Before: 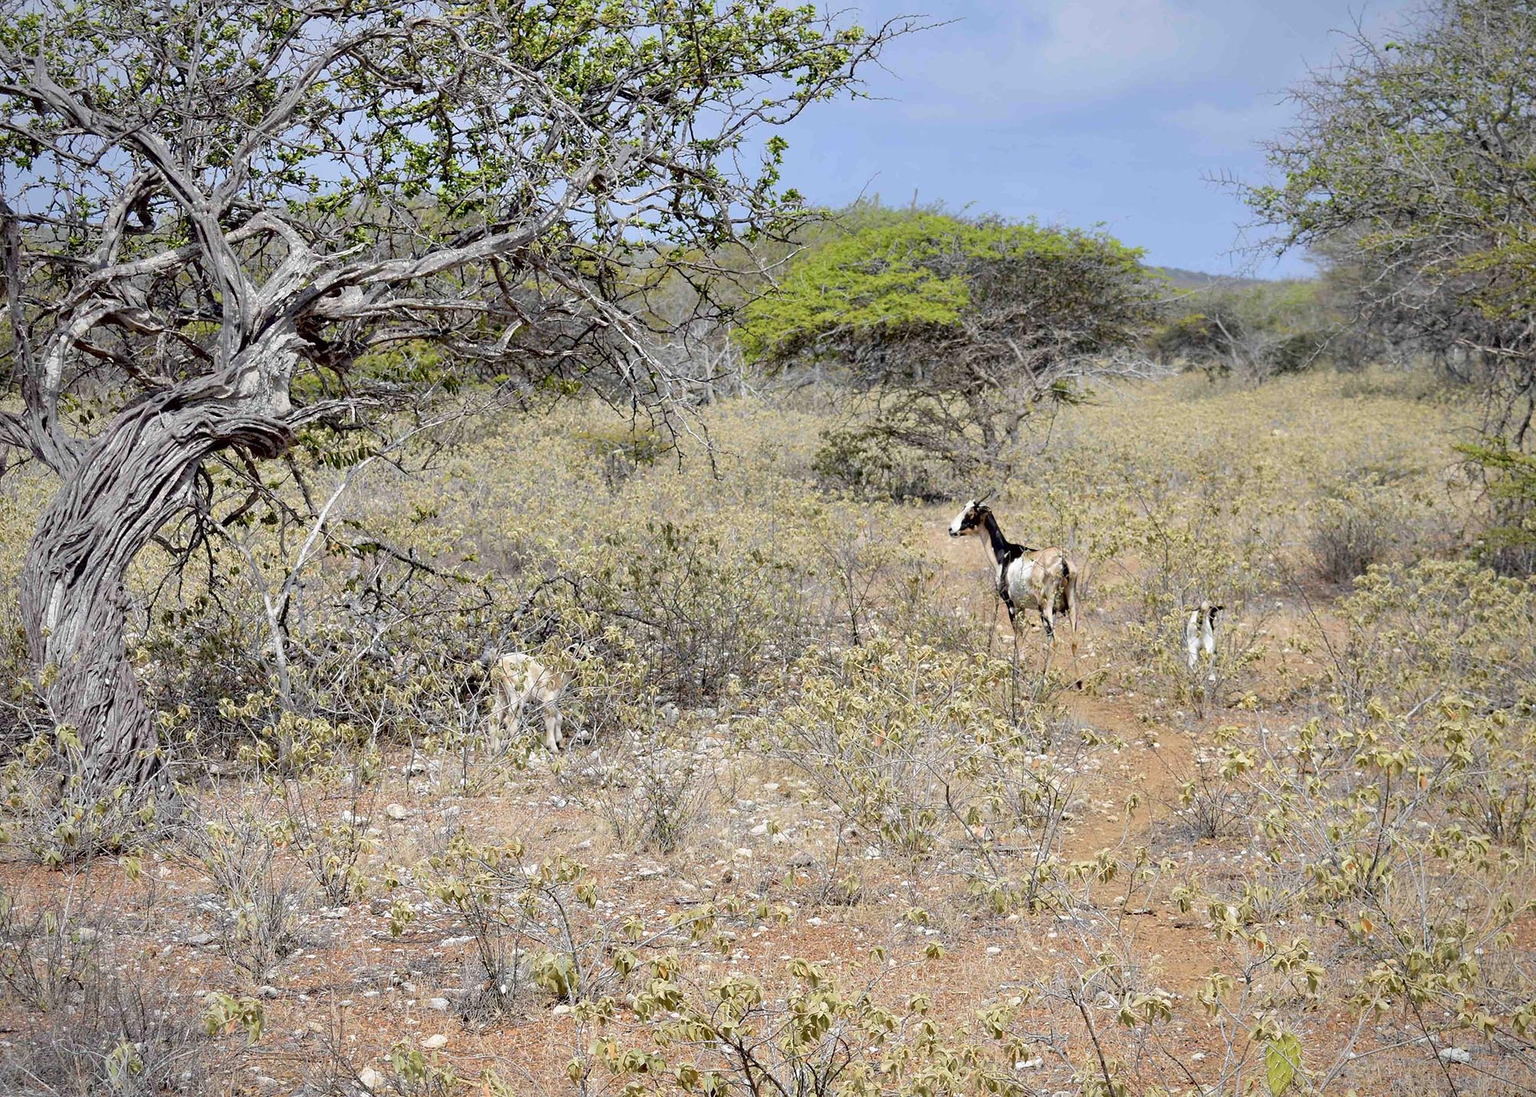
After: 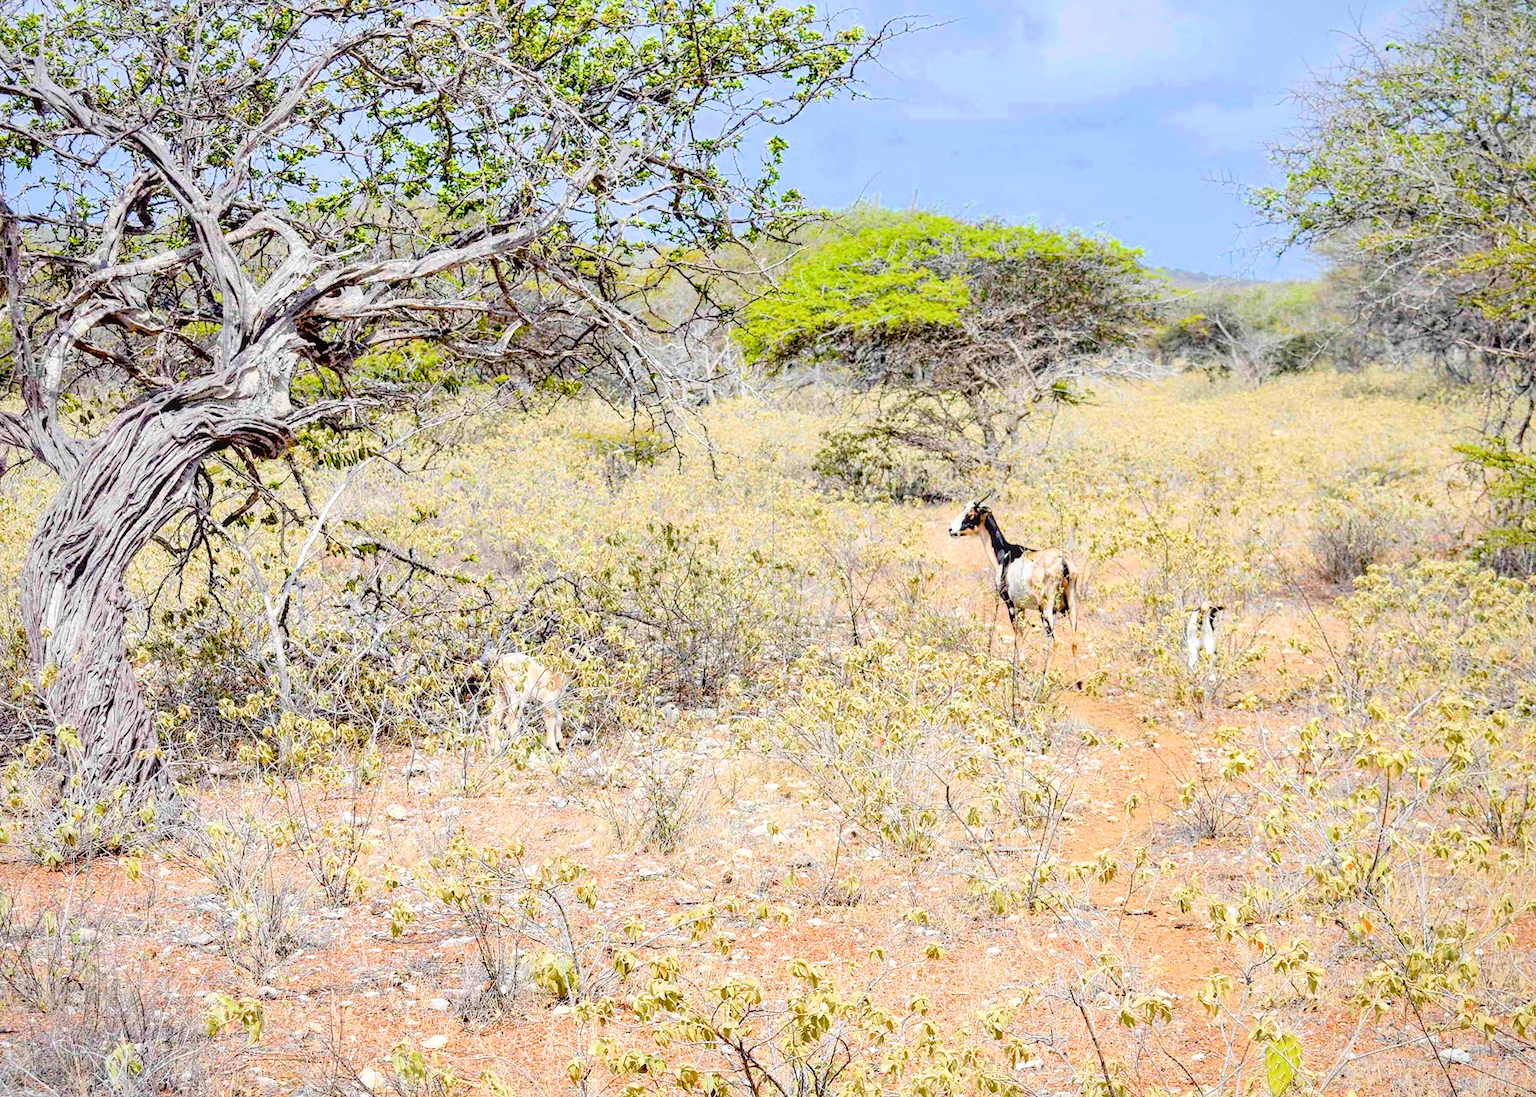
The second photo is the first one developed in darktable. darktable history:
color balance rgb: perceptual saturation grading › global saturation 35%, perceptual saturation grading › highlights -25%, perceptual saturation grading › shadows 50%
local contrast: on, module defaults
exposure: black level correction 0, exposure 1.45 EV, compensate exposure bias true, compensate highlight preservation false
filmic rgb: black relative exposure -7.65 EV, white relative exposure 4.56 EV, hardness 3.61, color science v6 (2022)
